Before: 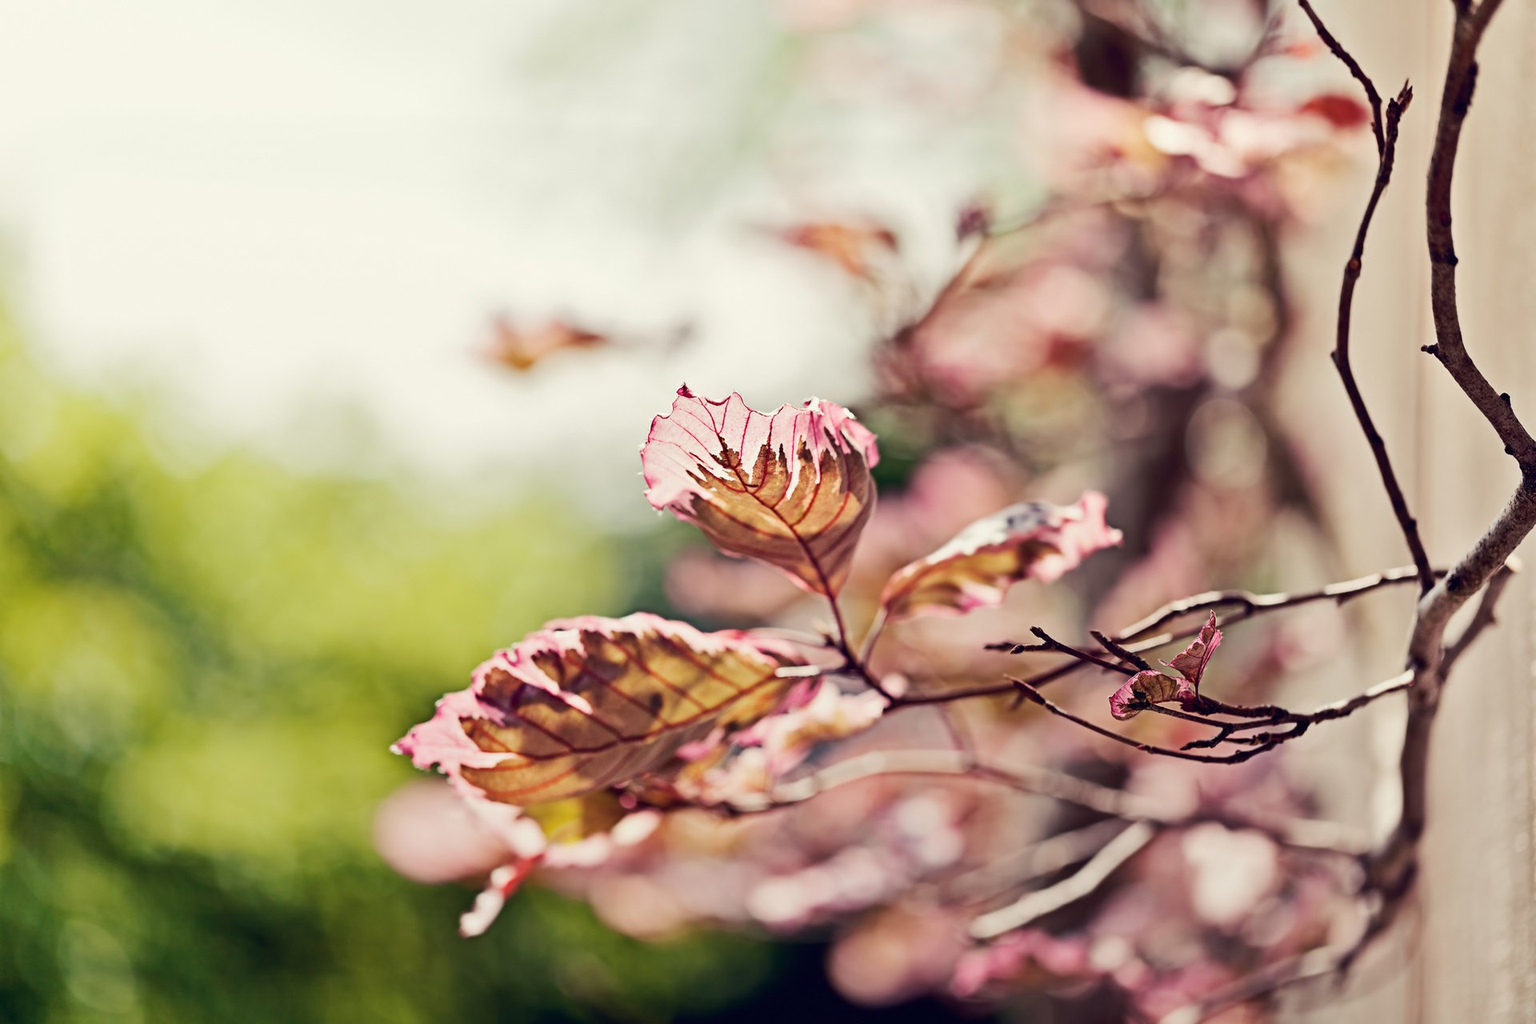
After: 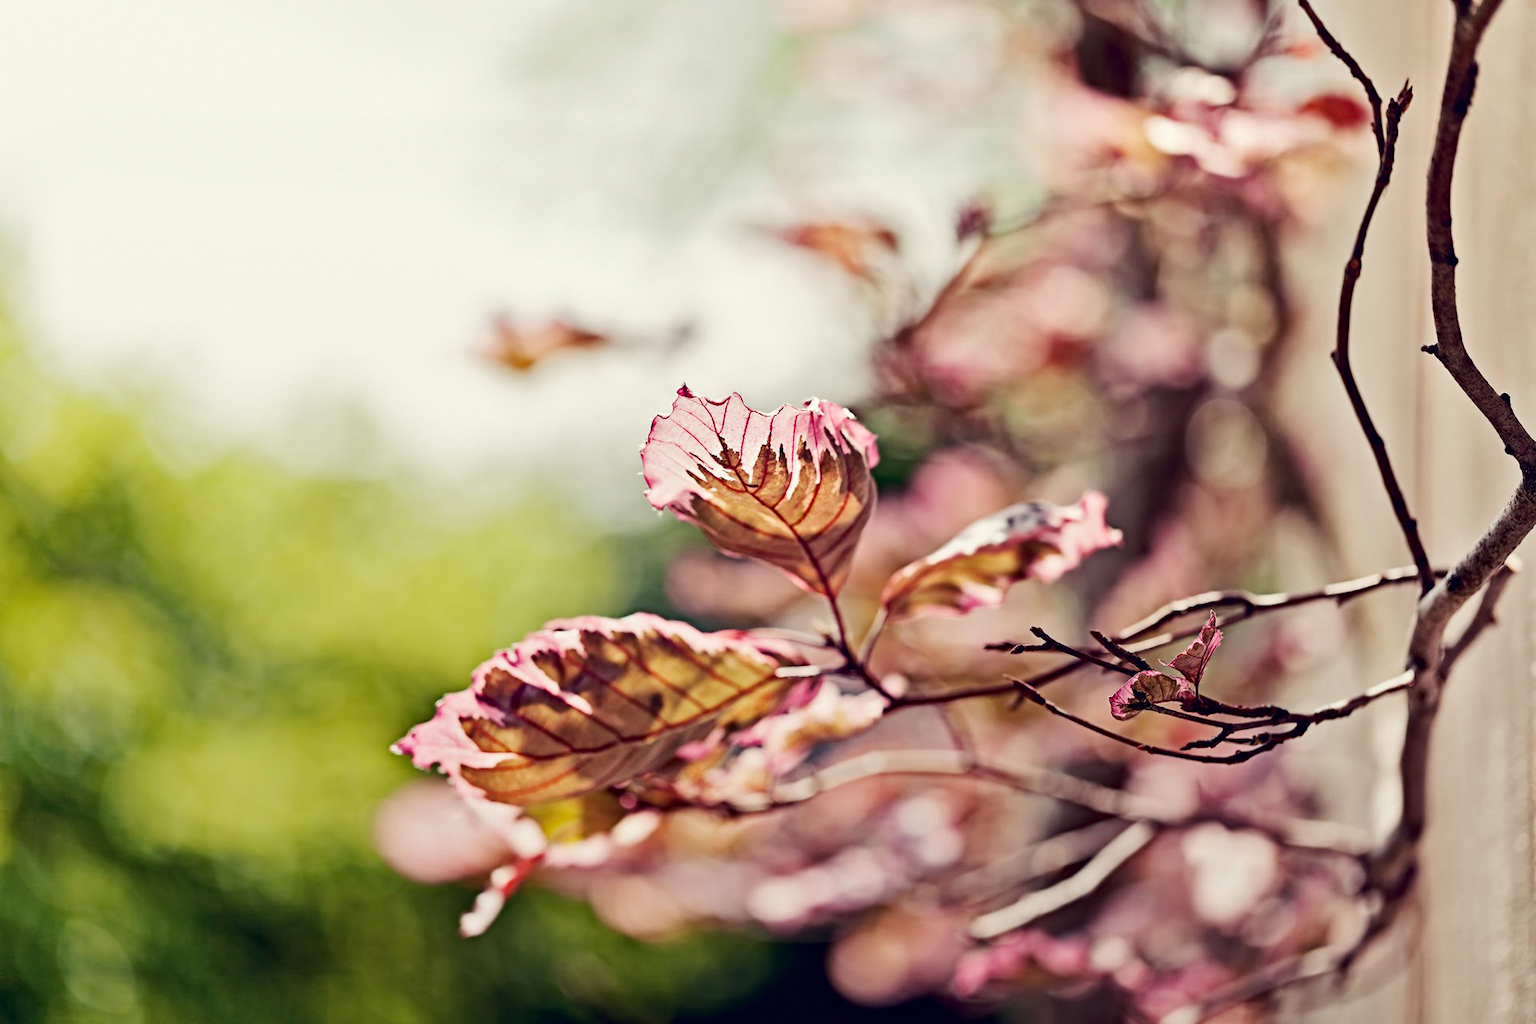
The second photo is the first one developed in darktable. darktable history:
haze removal: adaptive false
local contrast: mode bilateral grid, contrast 28, coarseness 15, detail 116%, midtone range 0.2
